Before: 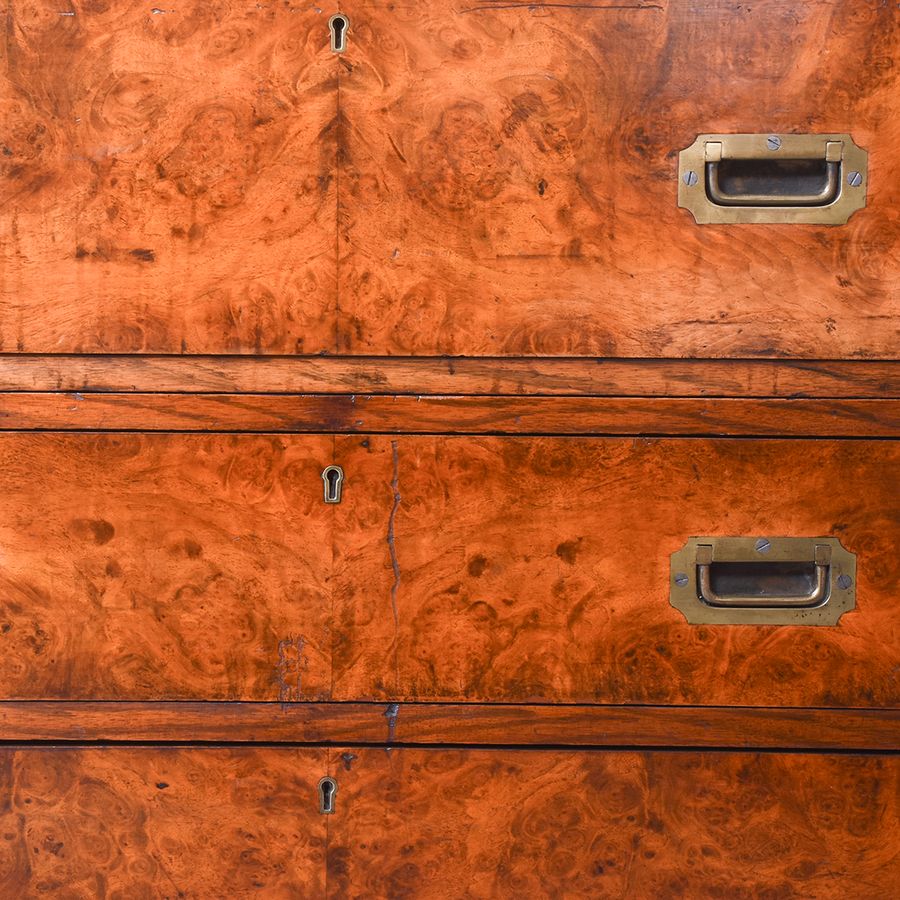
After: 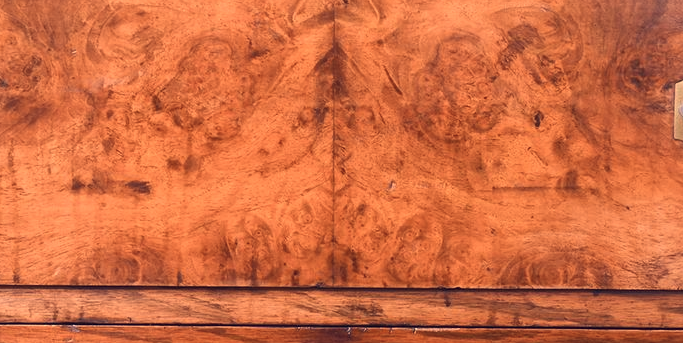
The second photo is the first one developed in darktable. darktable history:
color correction: highlights a* 20.14, highlights b* 28.15, shadows a* 3.38, shadows b* -17.38, saturation 0.754
local contrast: mode bilateral grid, contrast 21, coarseness 49, detail 119%, midtone range 0.2
crop: left 0.521%, top 7.646%, right 23.526%, bottom 54.195%
